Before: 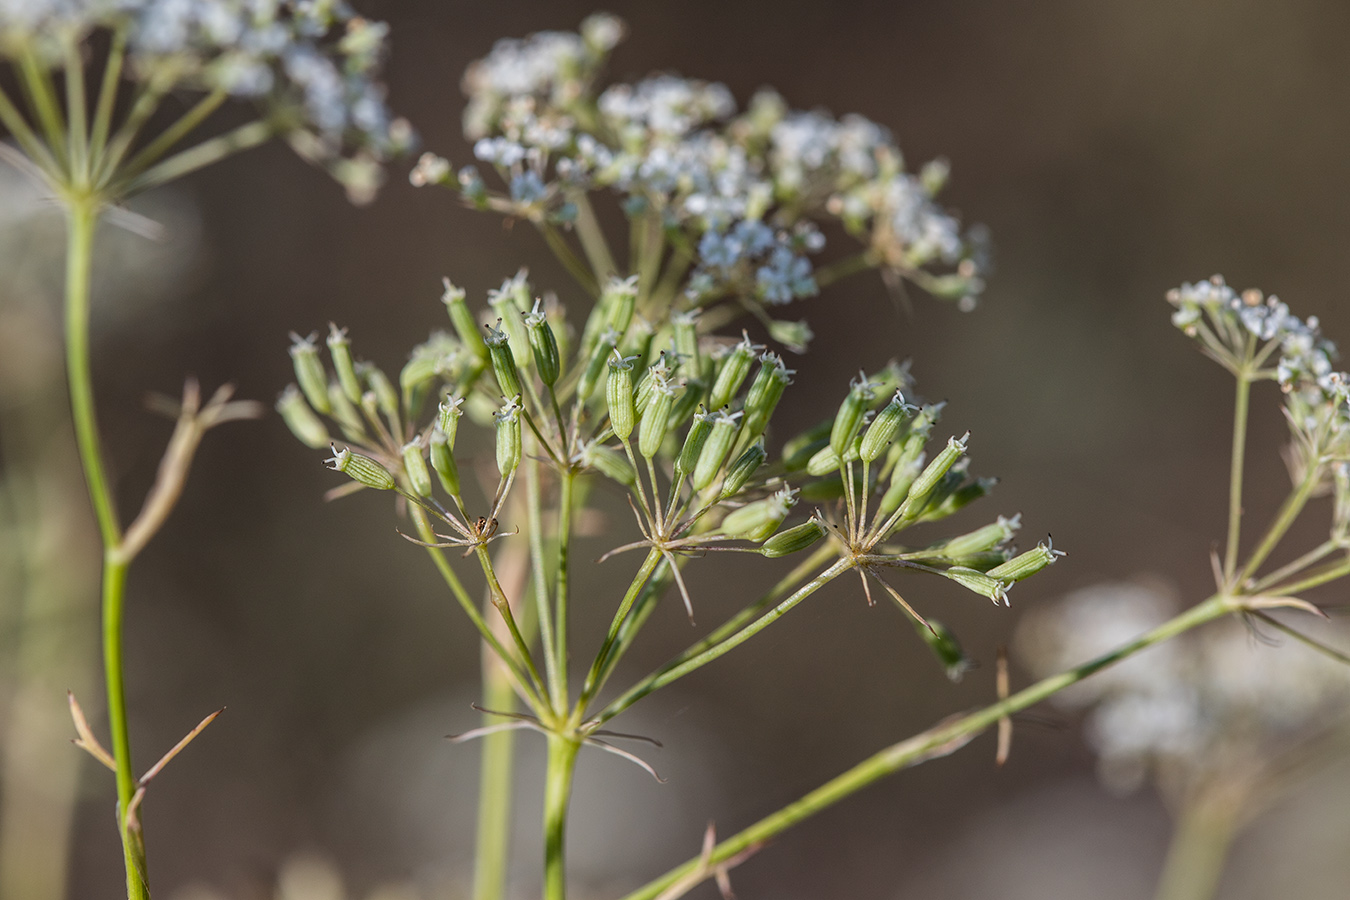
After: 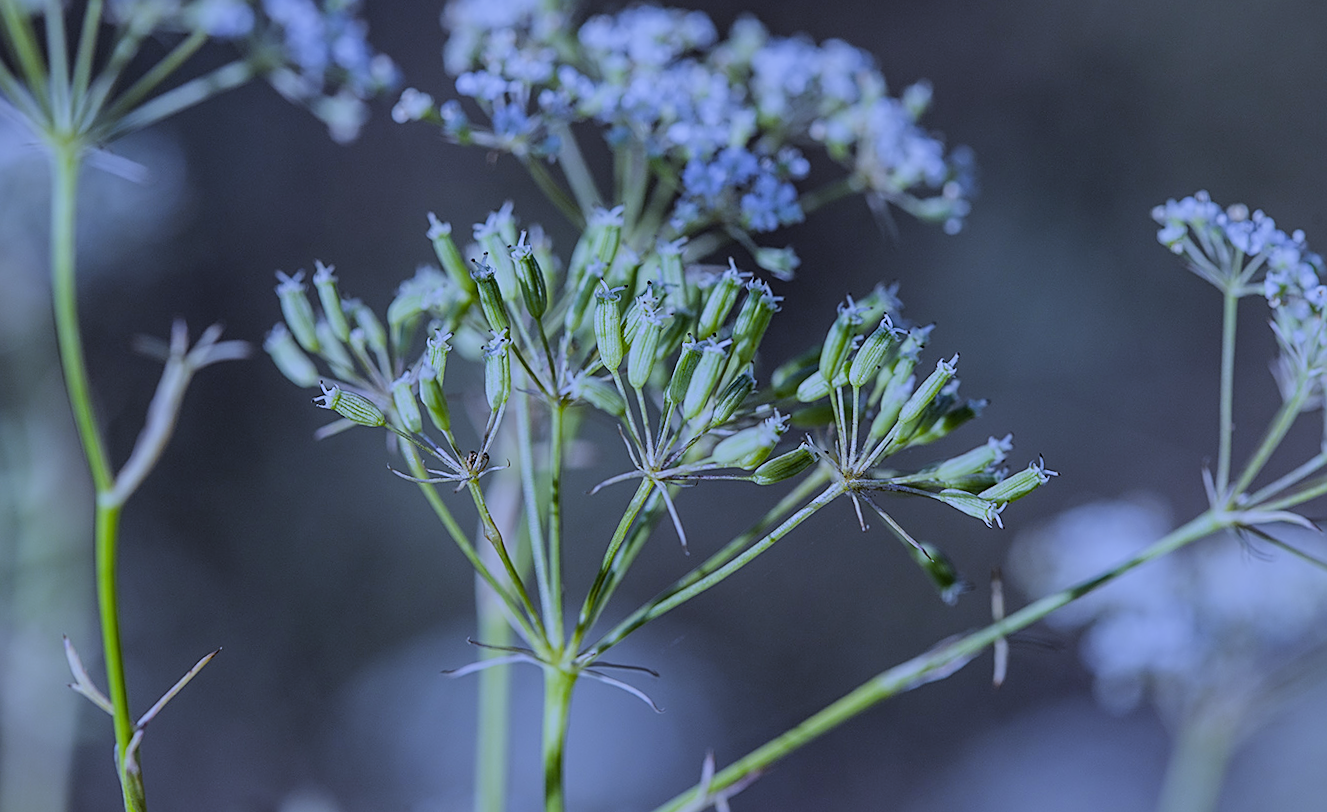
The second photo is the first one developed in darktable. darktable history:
sharpen: on, module defaults
white balance: red 0.766, blue 1.537
rotate and perspective: rotation -1.42°, crop left 0.016, crop right 0.984, crop top 0.035, crop bottom 0.965
bloom: size 5%, threshold 95%, strength 15%
crop and rotate: top 6.25%
filmic rgb: black relative exposure -7.65 EV, white relative exposure 4.56 EV, hardness 3.61
